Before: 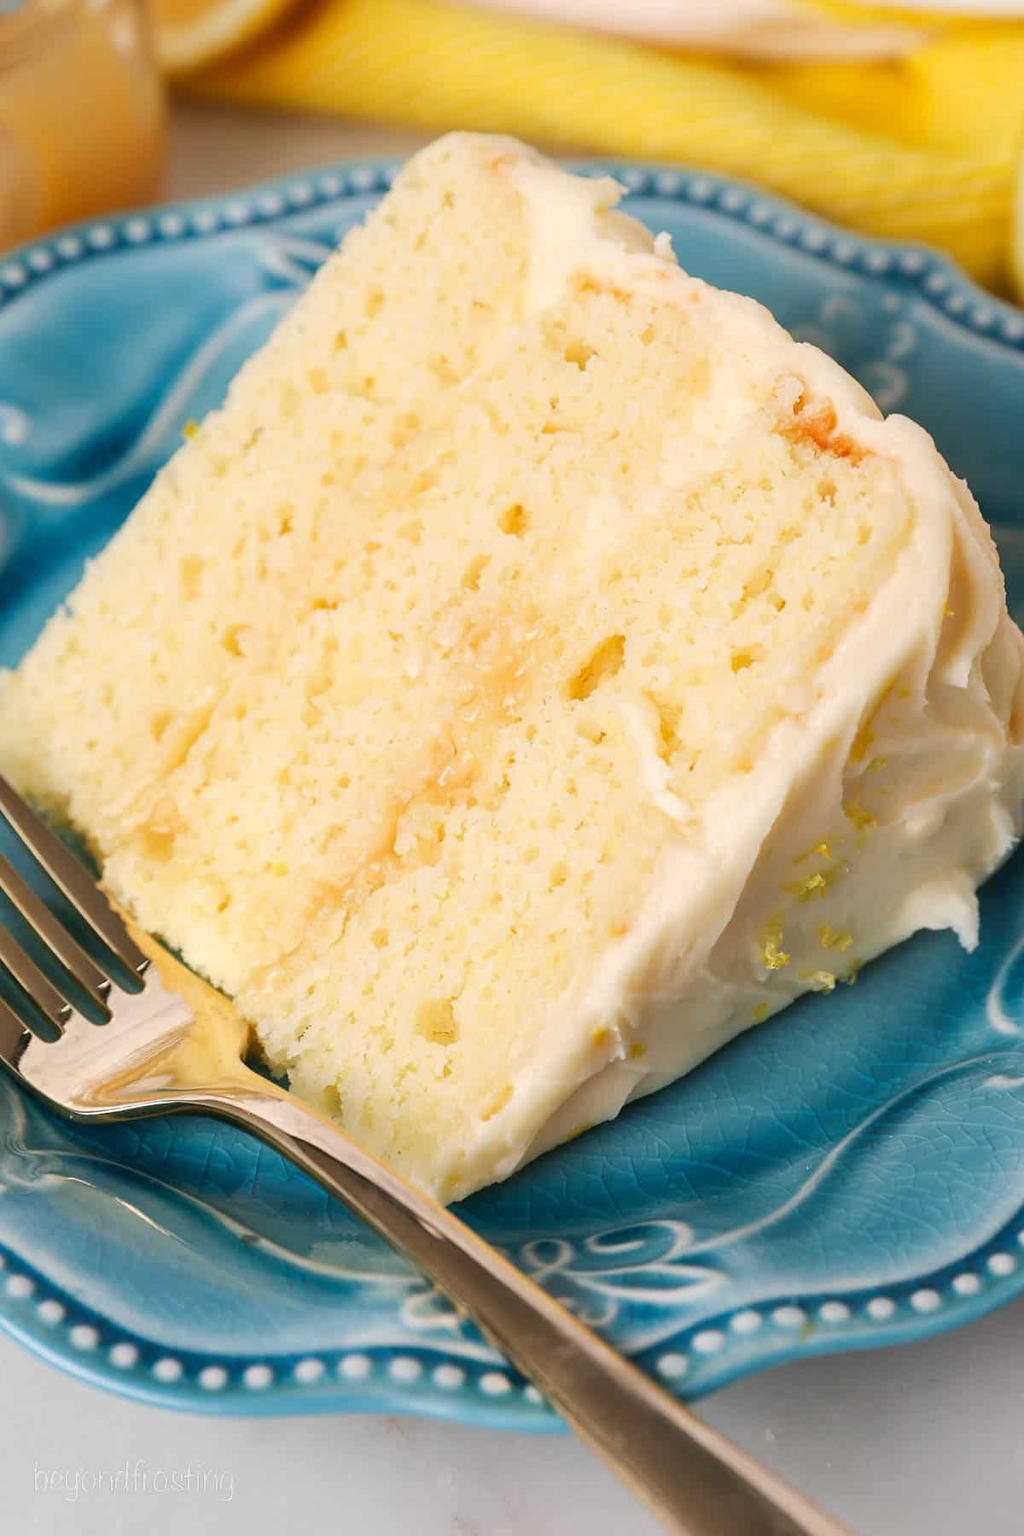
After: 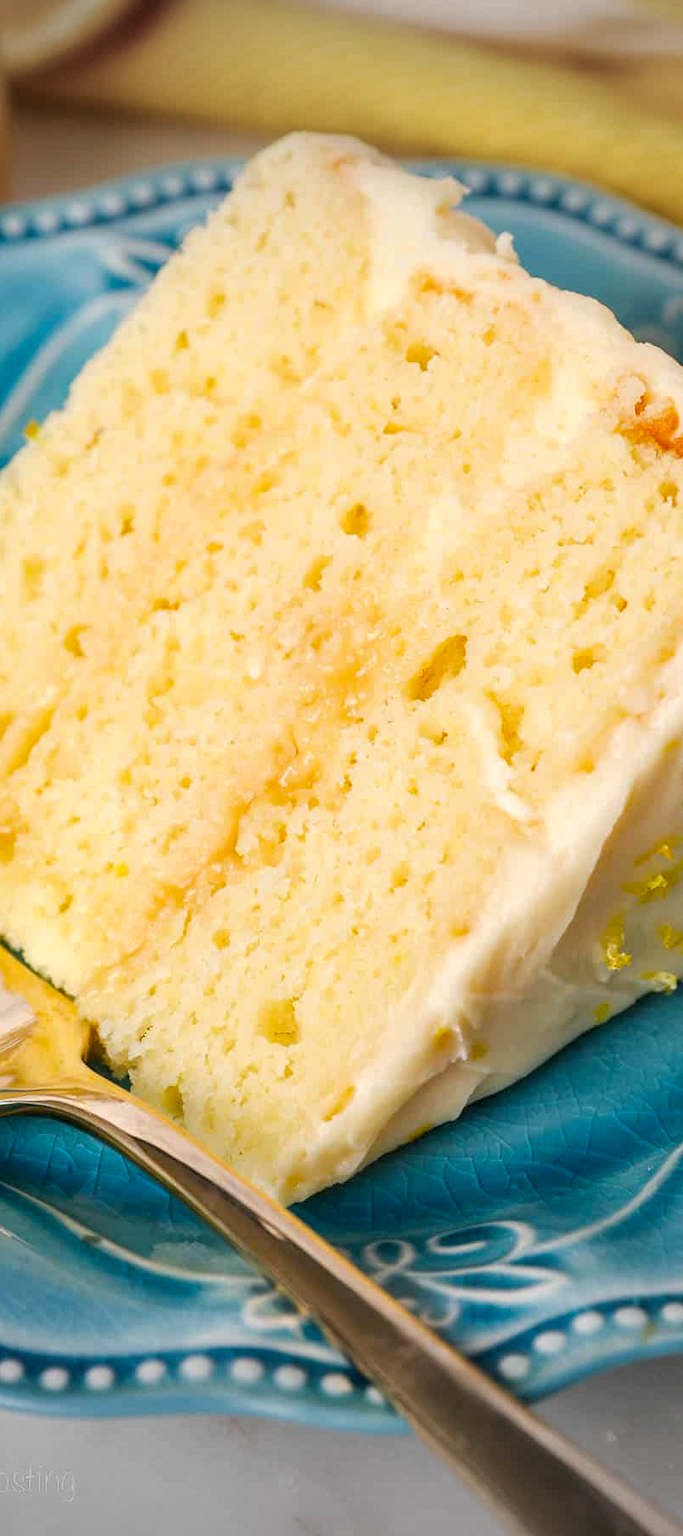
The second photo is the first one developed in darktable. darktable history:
local contrast: on, module defaults
vignetting: fall-off radius 101.2%, width/height ratio 1.344, dithering 8-bit output
crop and rotate: left 15.567%, right 17.756%
color balance rgb: perceptual saturation grading › global saturation 25.308%
